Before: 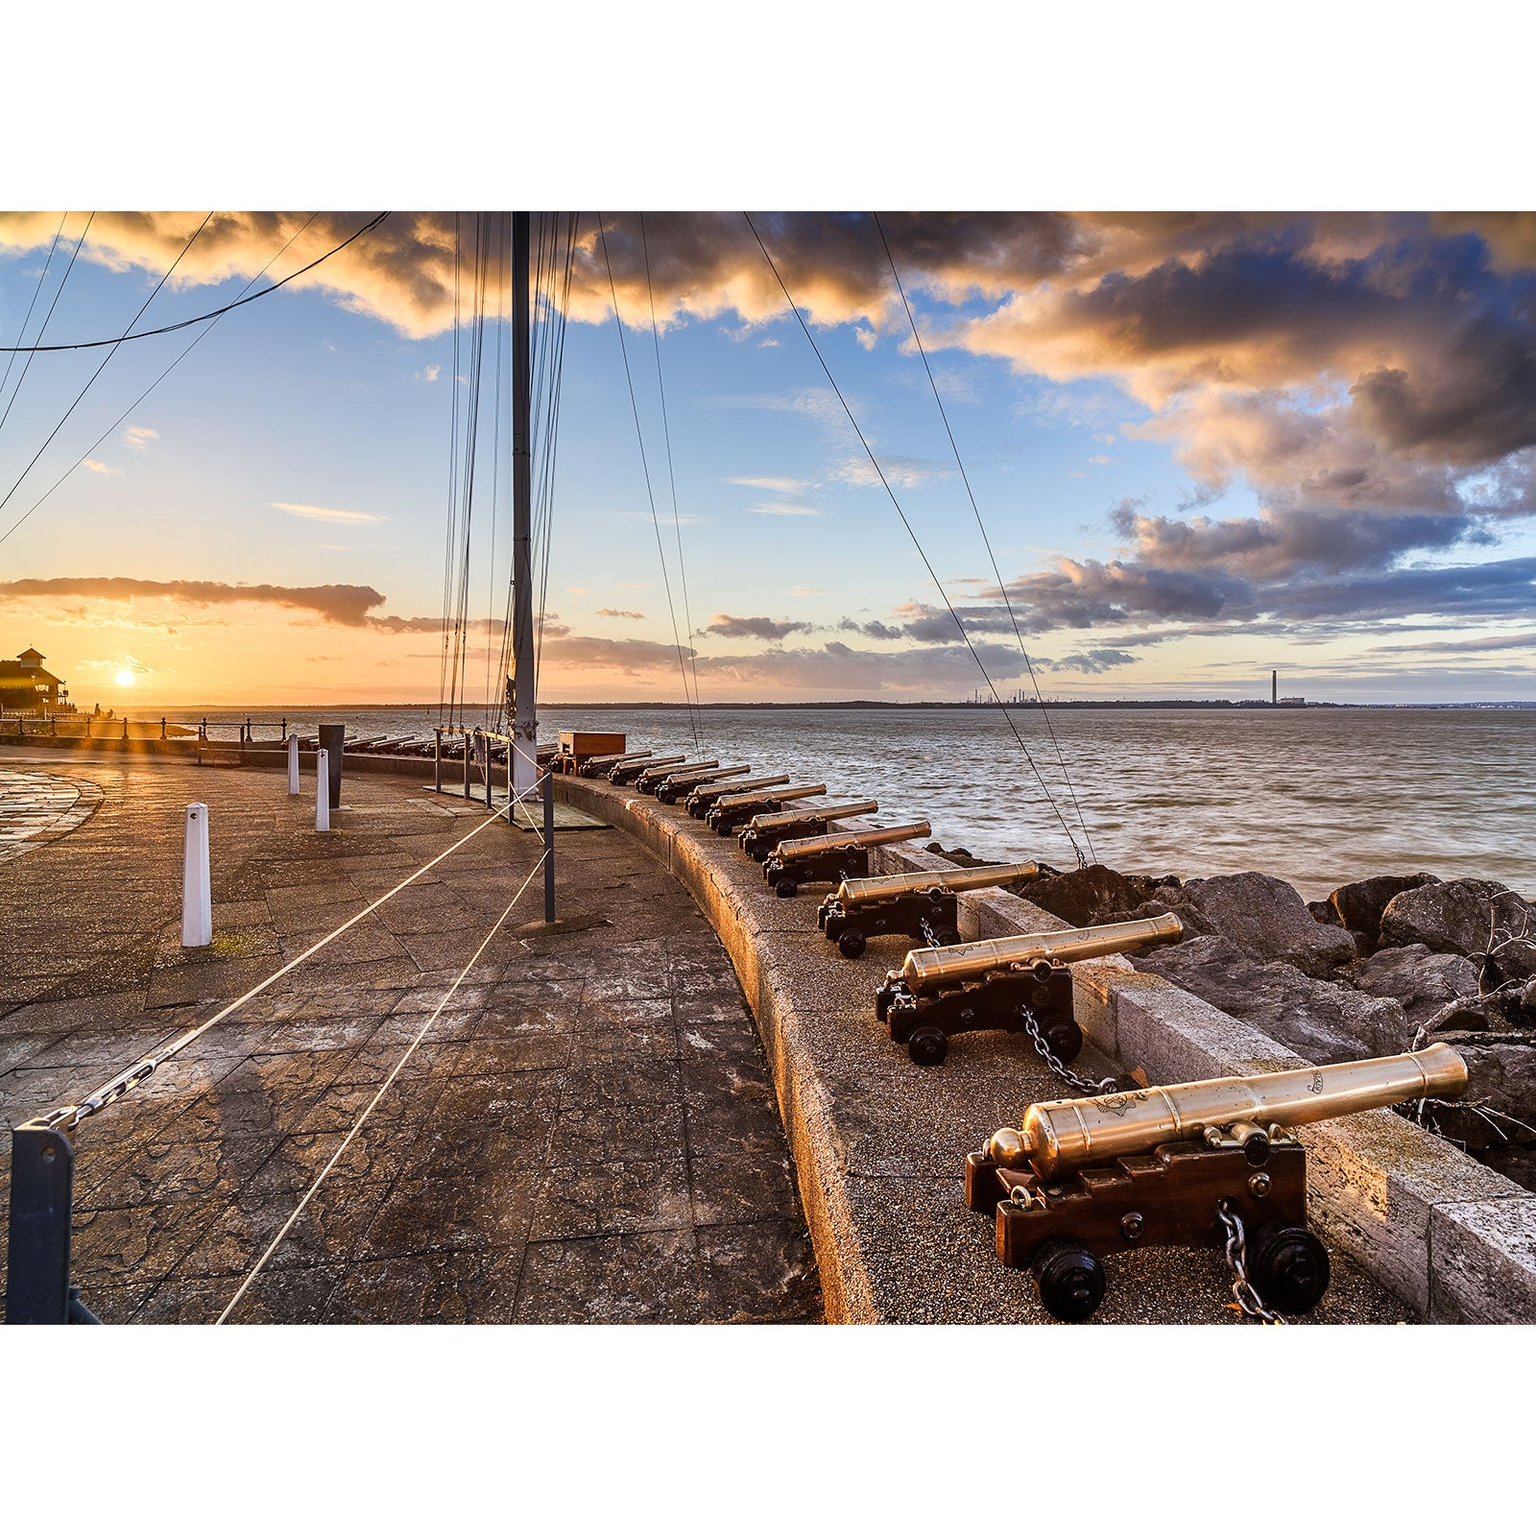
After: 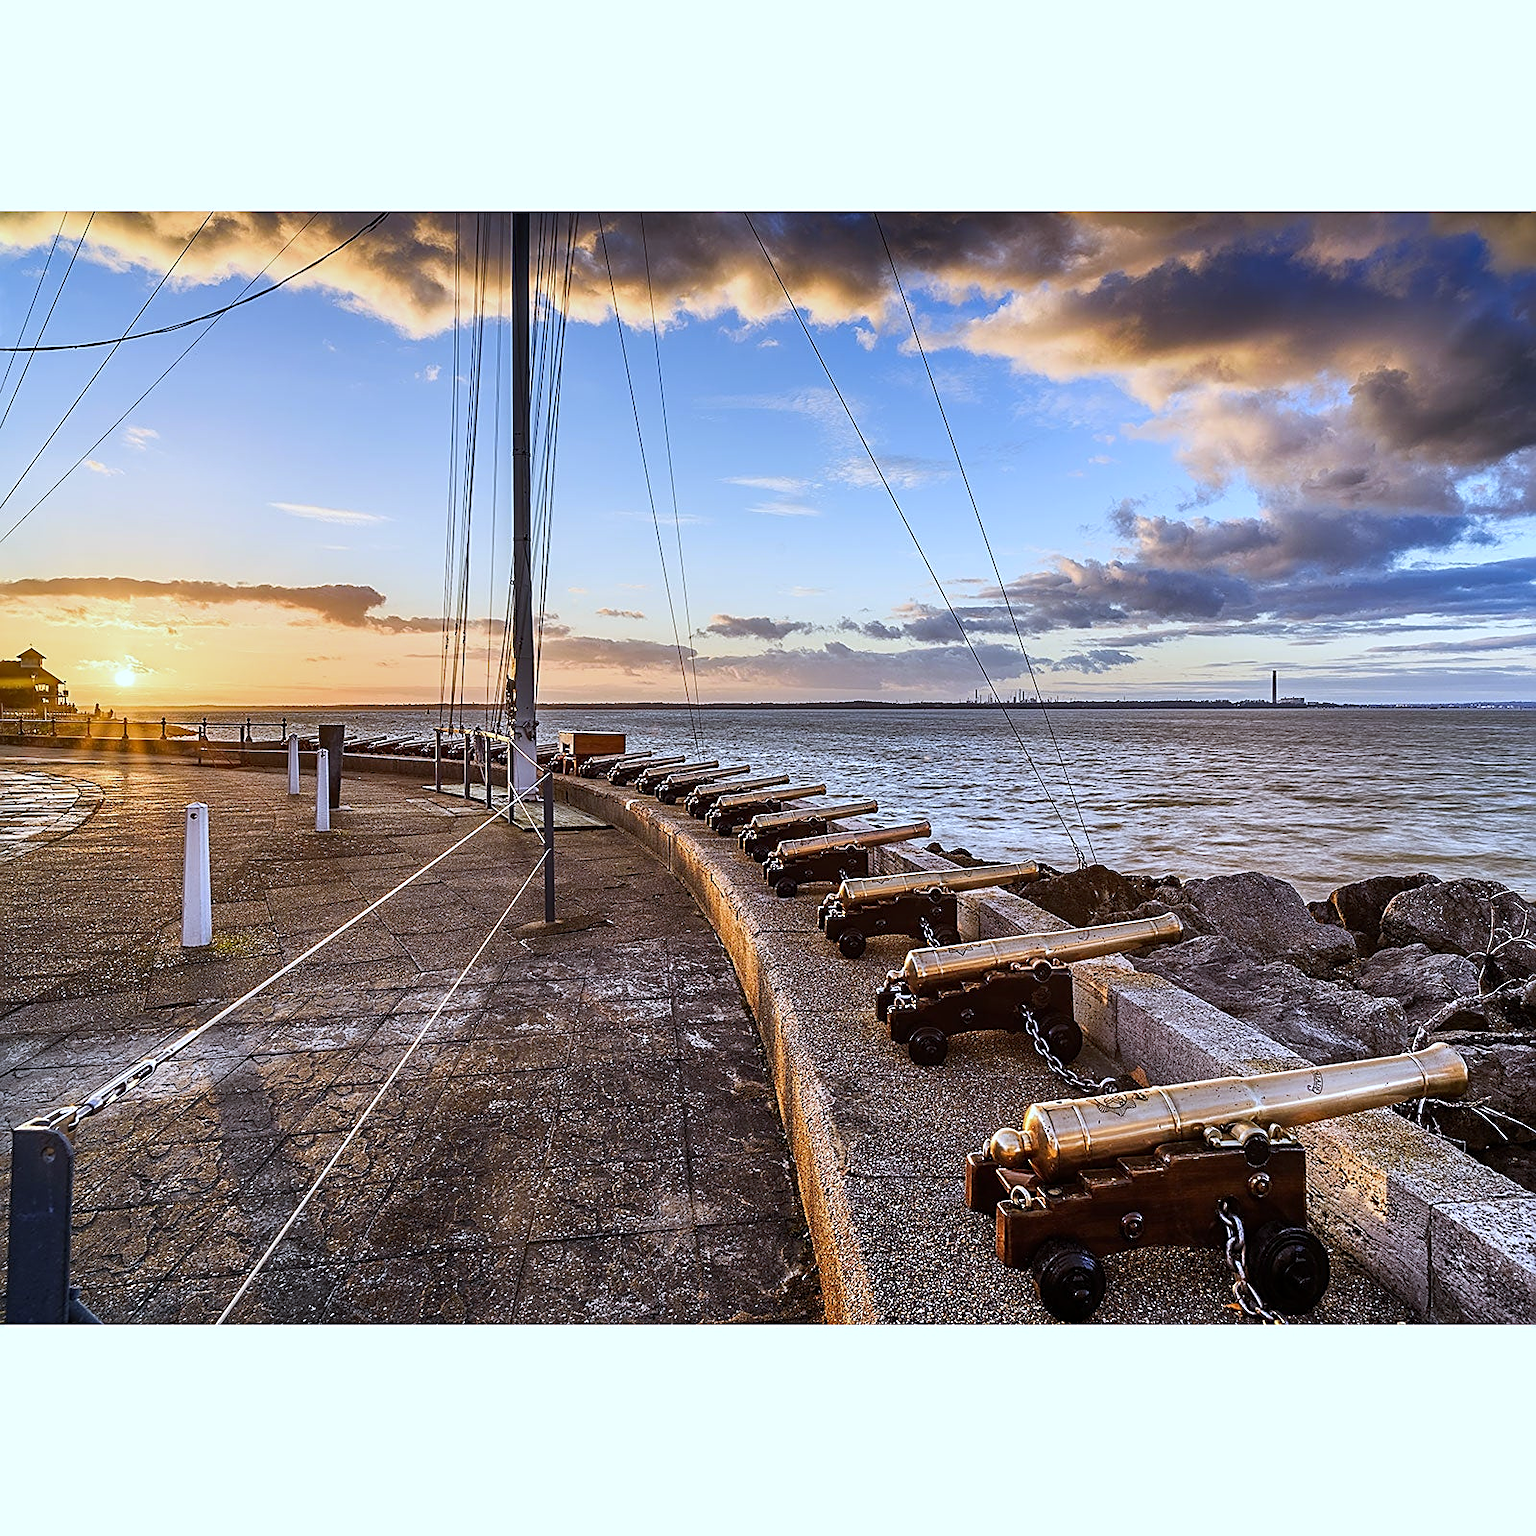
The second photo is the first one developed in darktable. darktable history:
haze removal: strength 0.1, compatibility mode true, adaptive false
sharpen: on, module defaults
white balance: red 0.926, green 1.003, blue 1.133
